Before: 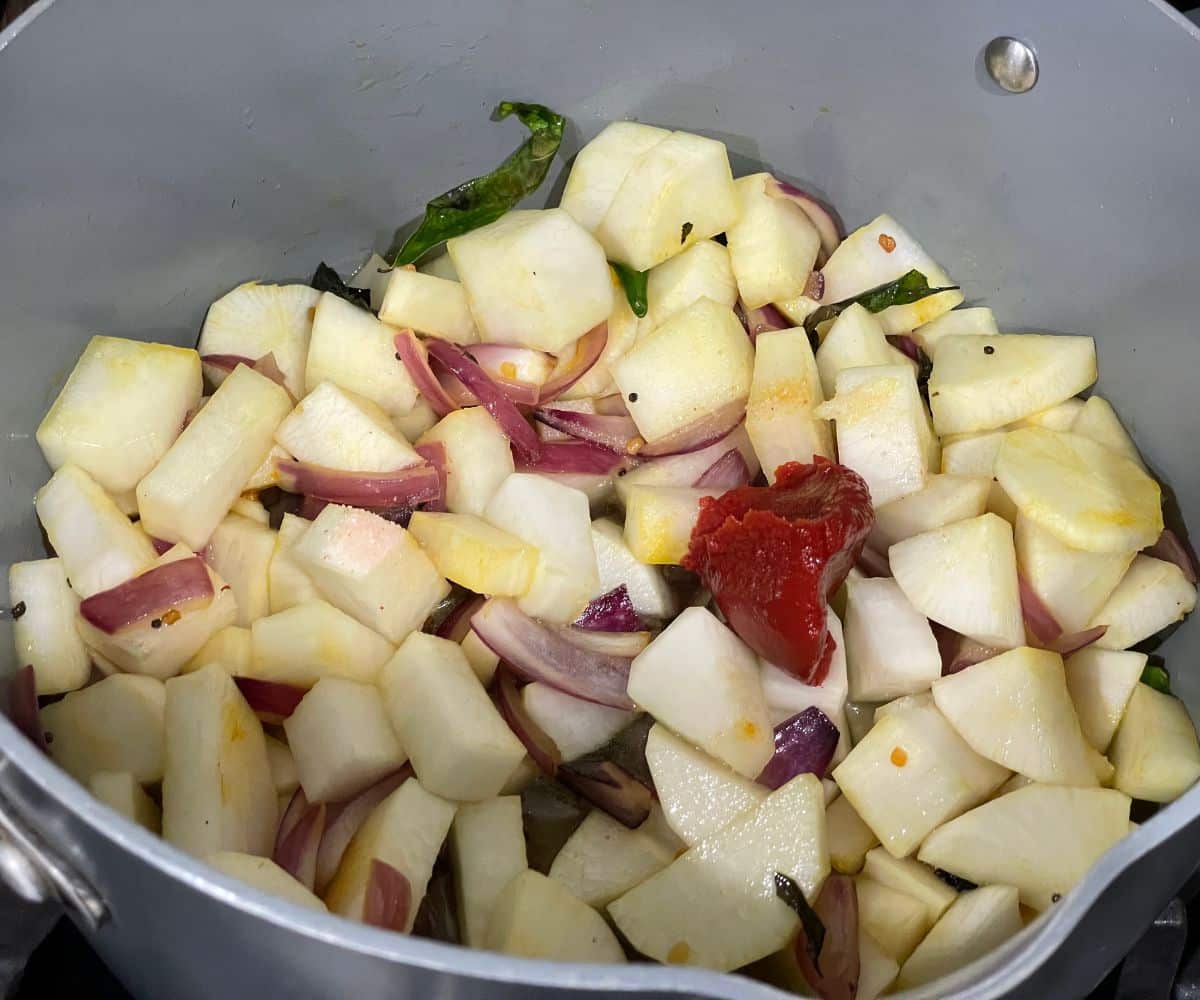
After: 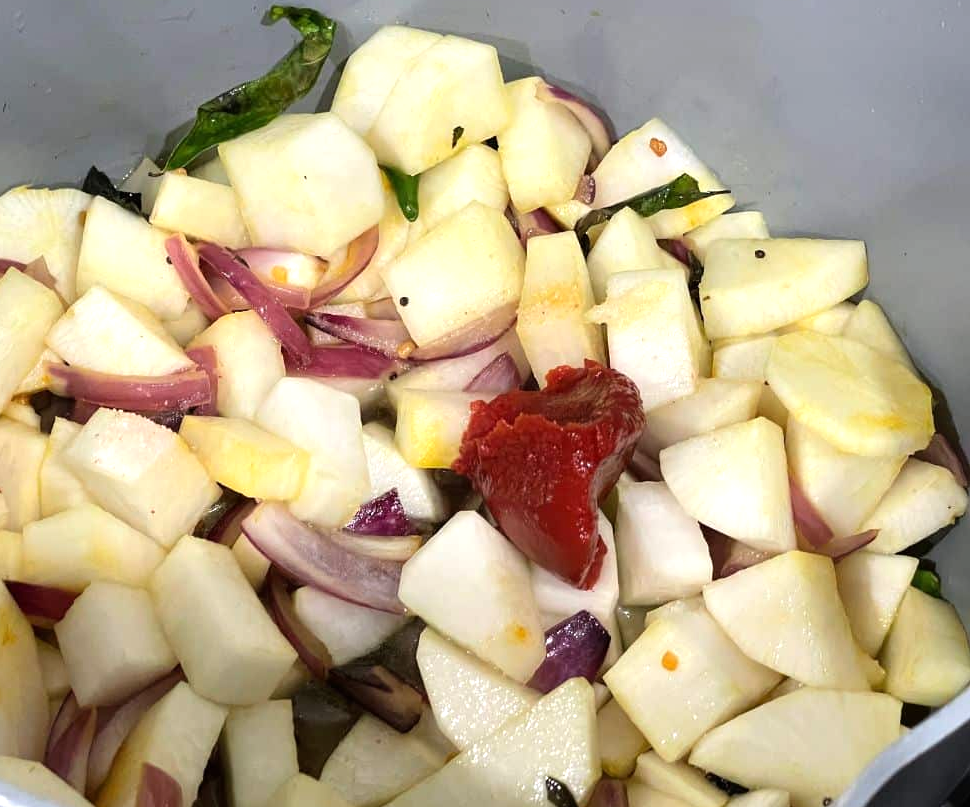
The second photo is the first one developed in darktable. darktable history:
crop: left 19.135%, top 9.653%, right 0%, bottom 9.584%
tone equalizer: -8 EV -0.402 EV, -7 EV -0.394 EV, -6 EV -0.348 EV, -5 EV -0.261 EV, -3 EV 0.196 EV, -2 EV 0.354 EV, -1 EV 0.404 EV, +0 EV 0.398 EV
